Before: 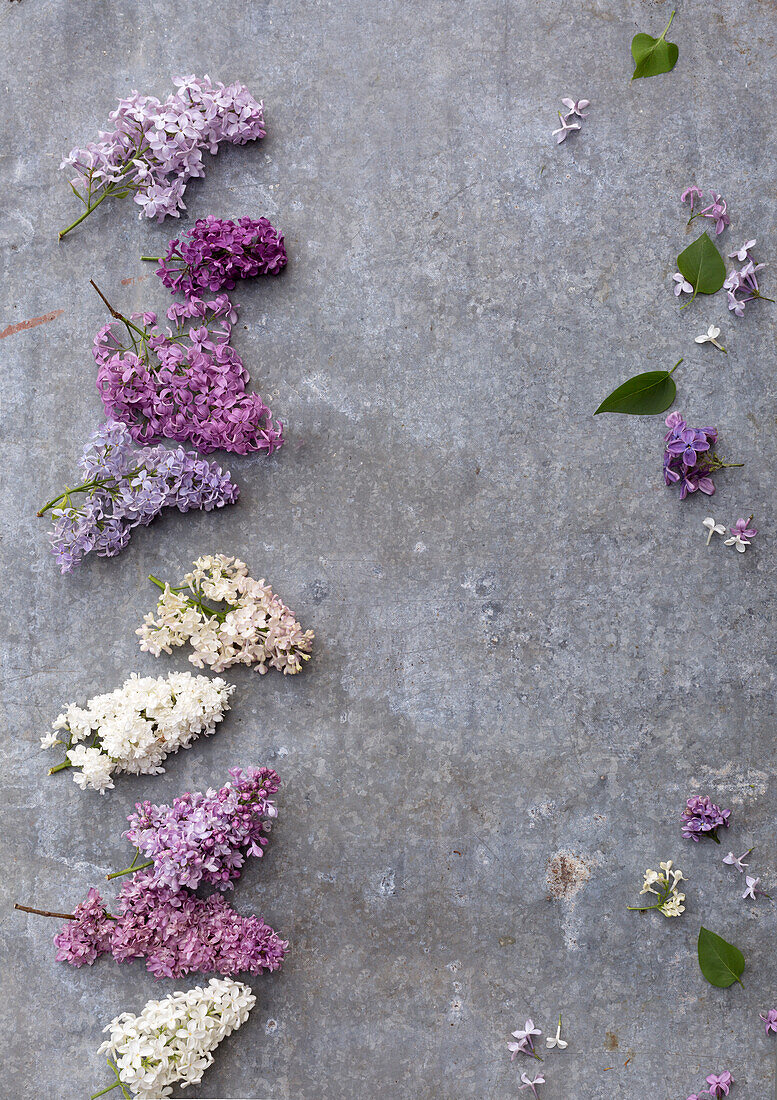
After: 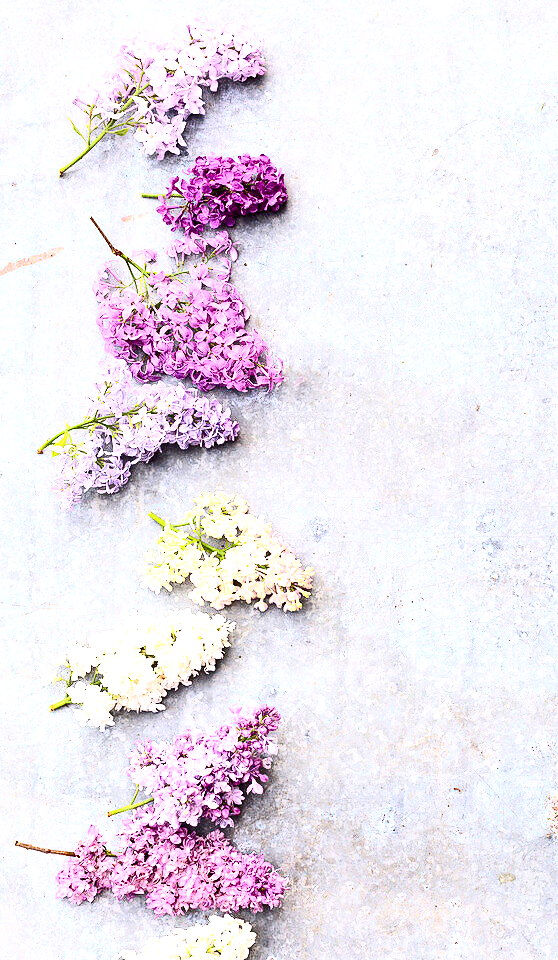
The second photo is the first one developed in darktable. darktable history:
crop: top 5.803%, right 27.864%, bottom 5.804%
exposure: exposure 1.5 EV, compensate highlight preservation false
contrast brightness saturation: contrast 0.4, brightness 0.1, saturation 0.21
